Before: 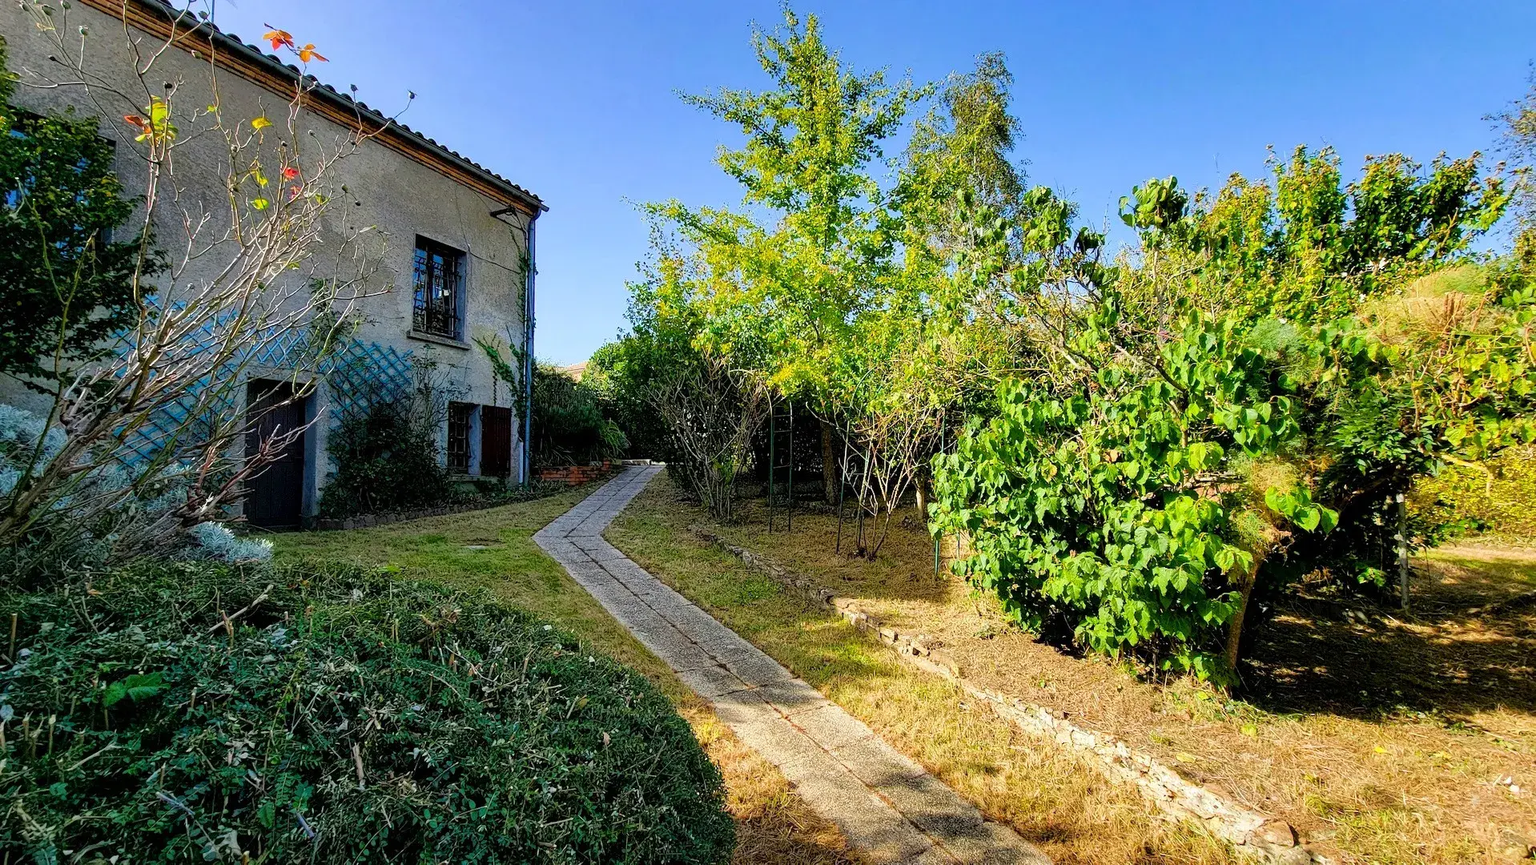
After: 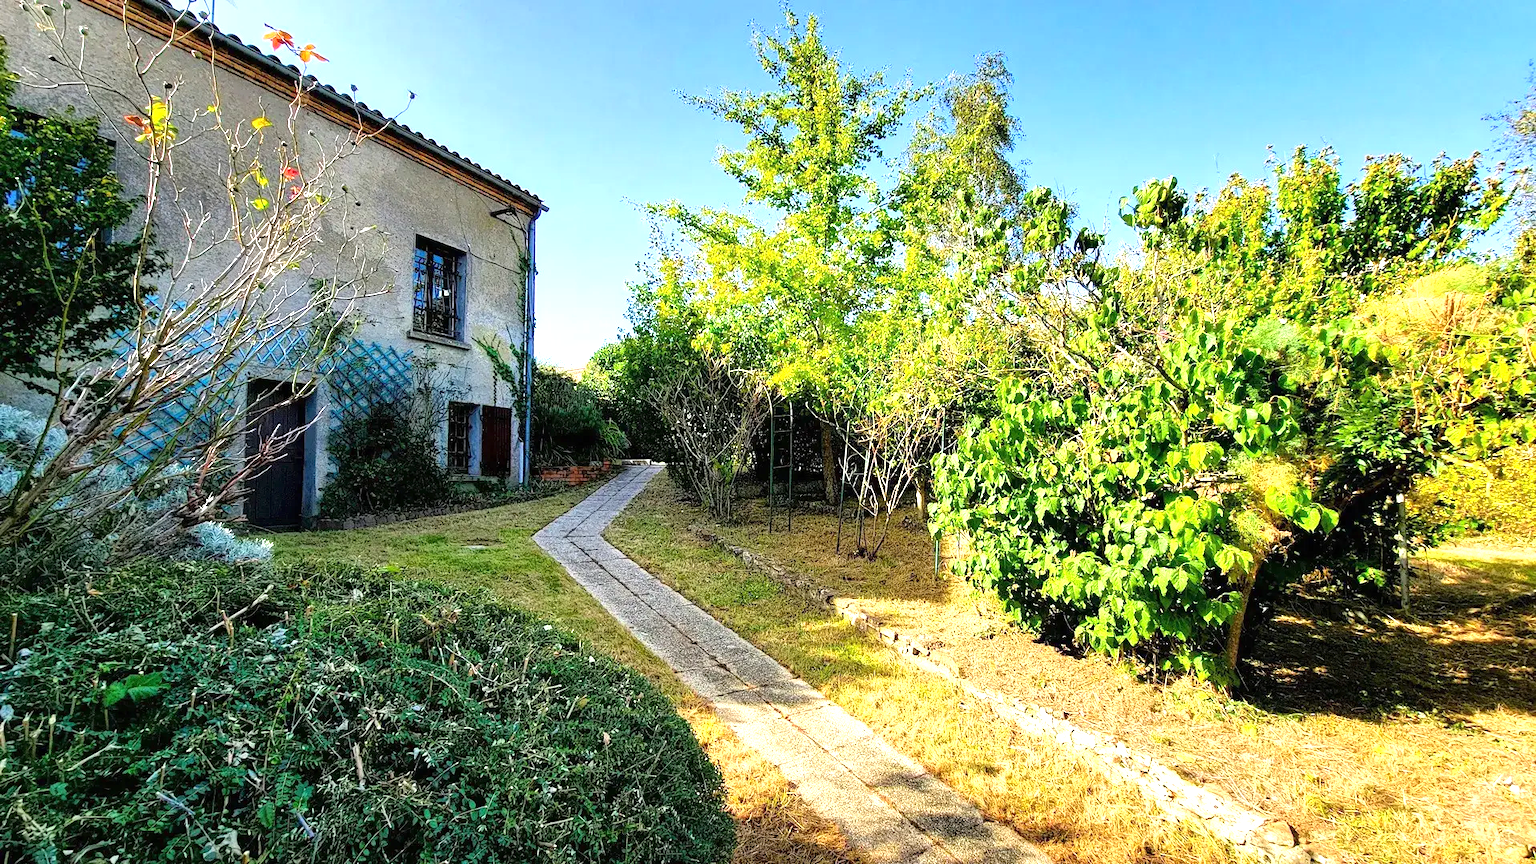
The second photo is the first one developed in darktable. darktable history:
tone equalizer: on, module defaults
exposure: black level correction 0, exposure 0.95 EV, compensate highlight preservation false
